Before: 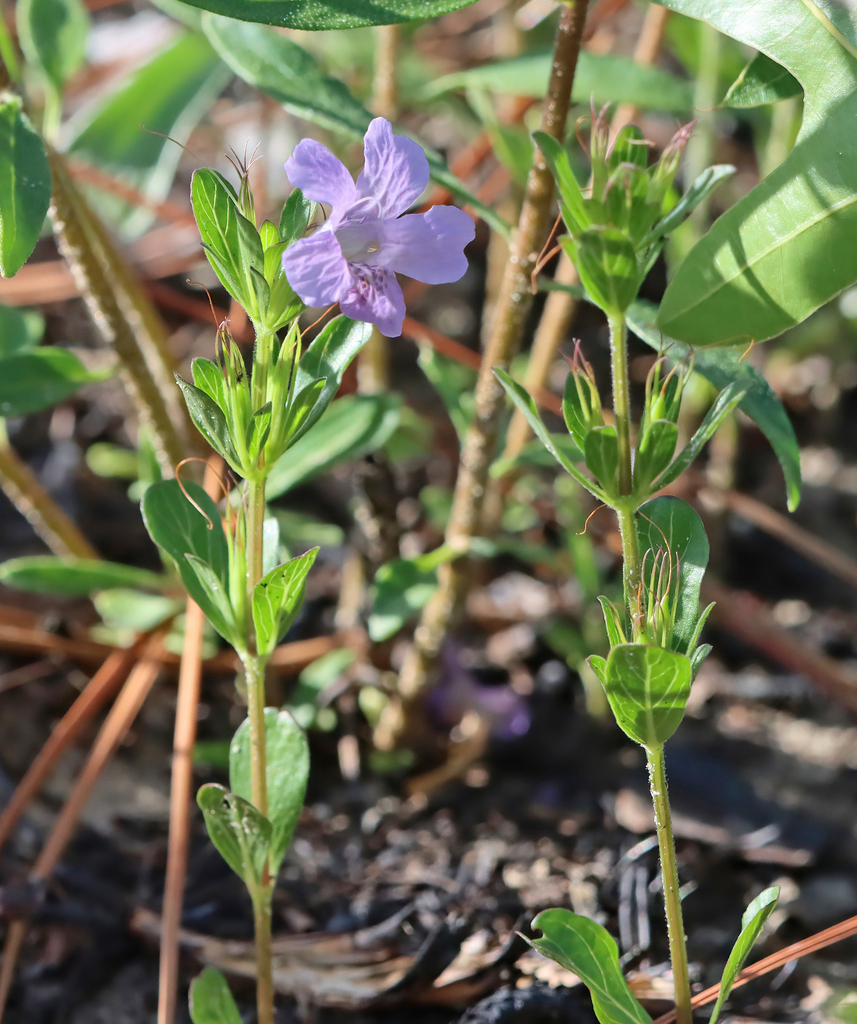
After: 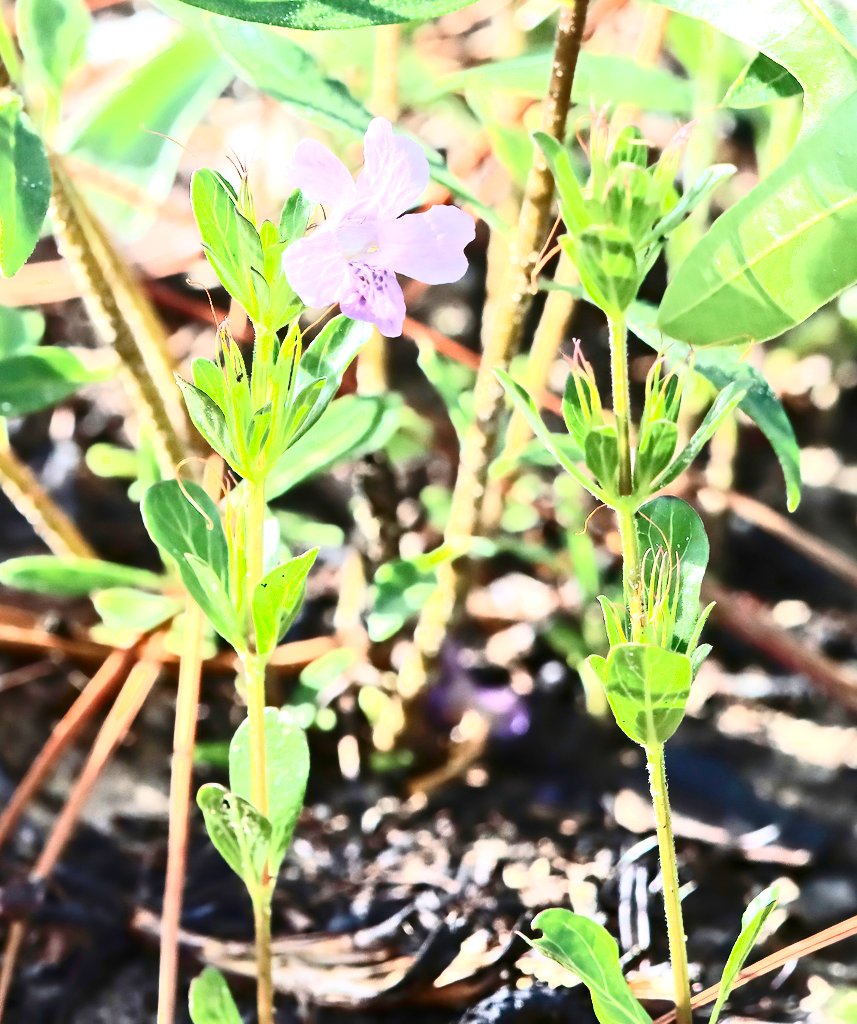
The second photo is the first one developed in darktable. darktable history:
contrast brightness saturation: contrast 0.409, brightness 0.102, saturation 0.214
shadows and highlights: shadows 1.4, highlights 40.36
exposure: exposure 1.001 EV, compensate exposure bias true, compensate highlight preservation false
